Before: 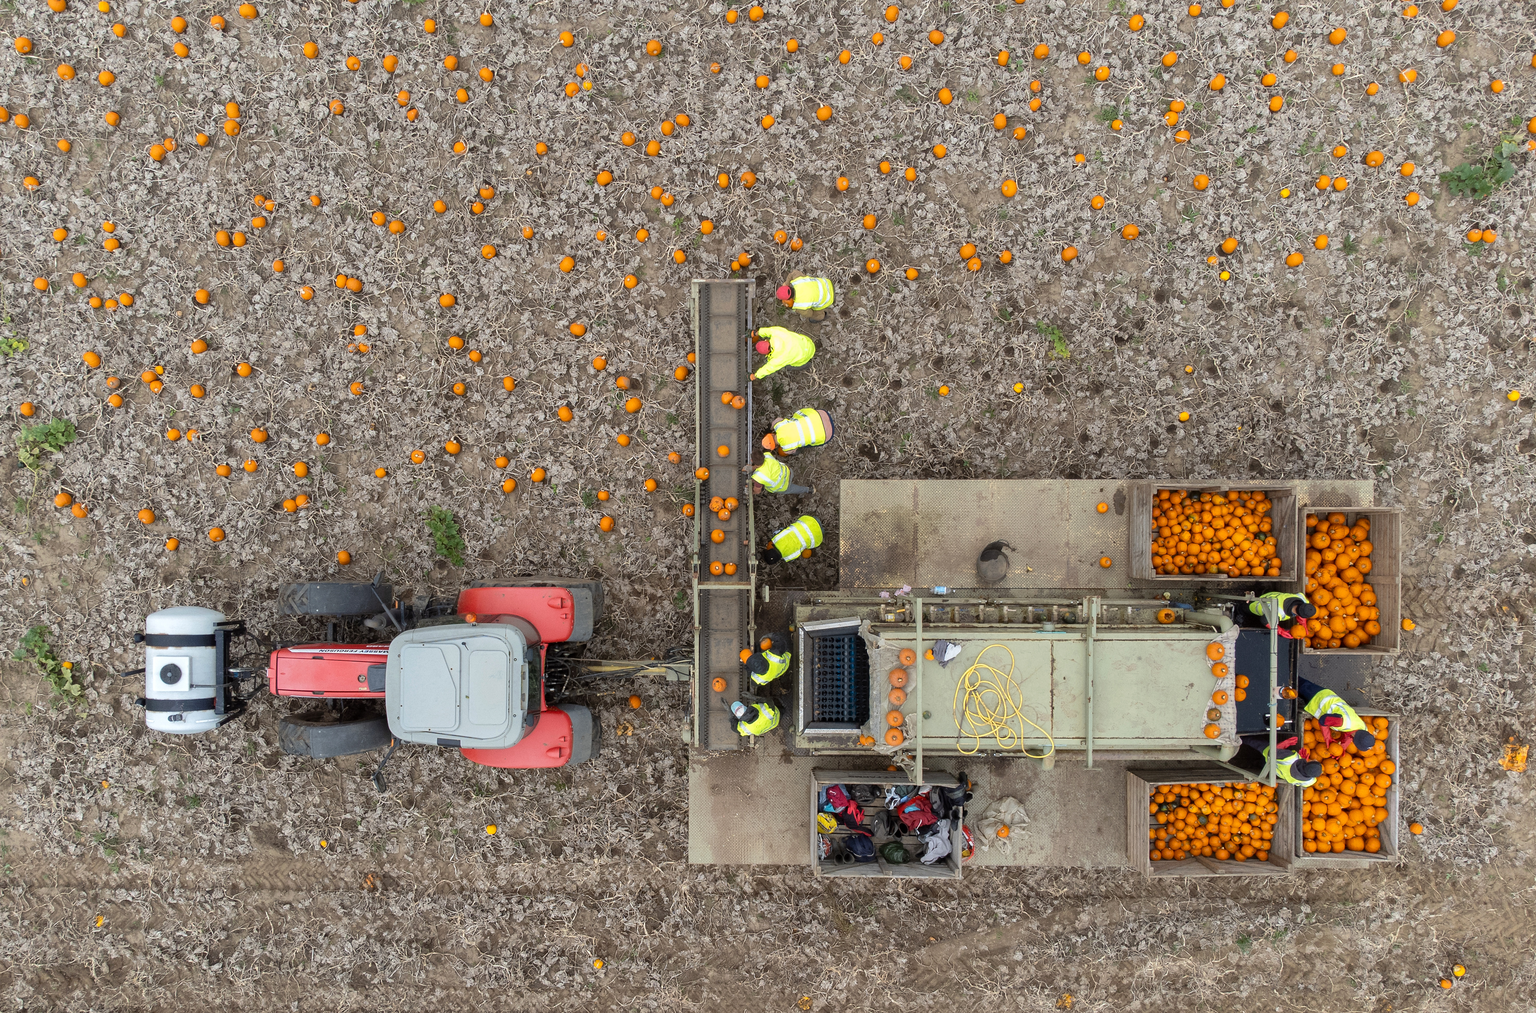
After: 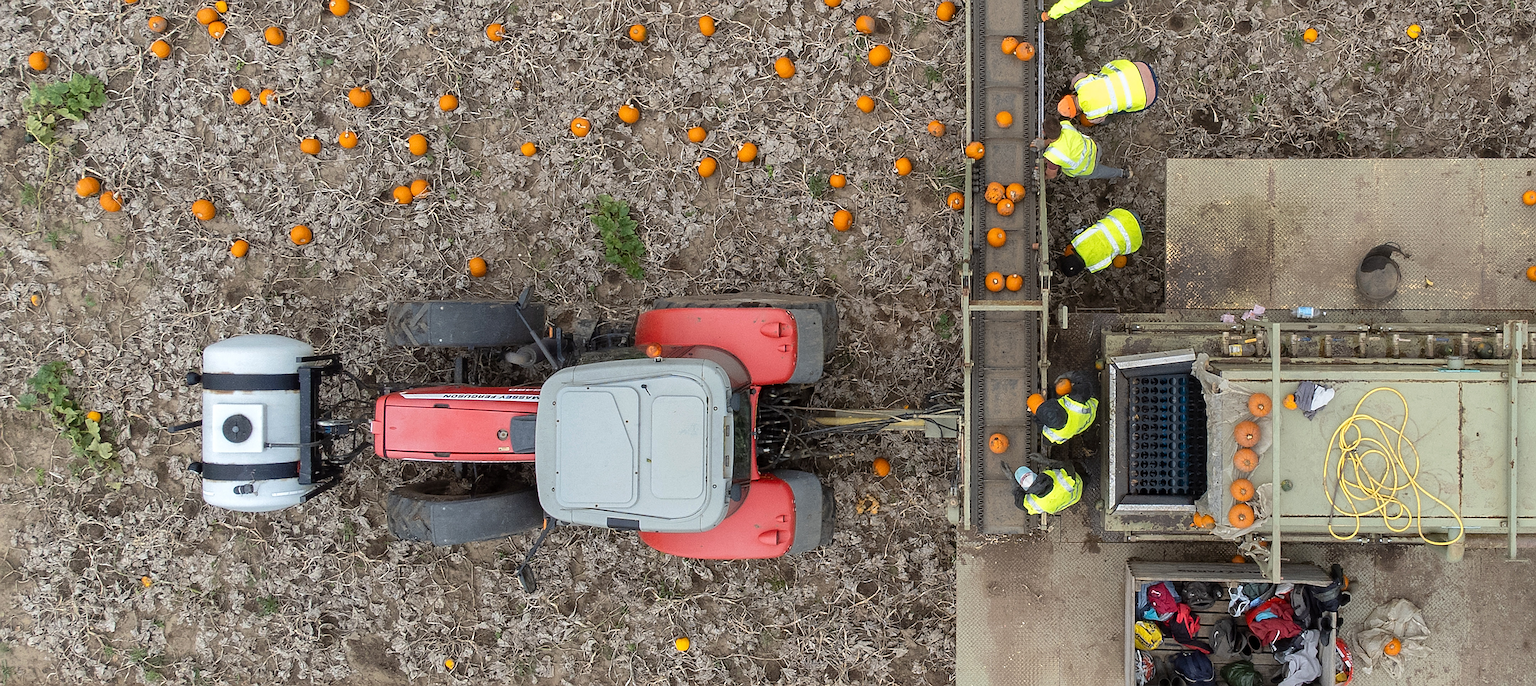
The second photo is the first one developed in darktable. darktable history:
sharpen: on, module defaults
crop: top 36.076%, right 27.935%, bottom 15.076%
